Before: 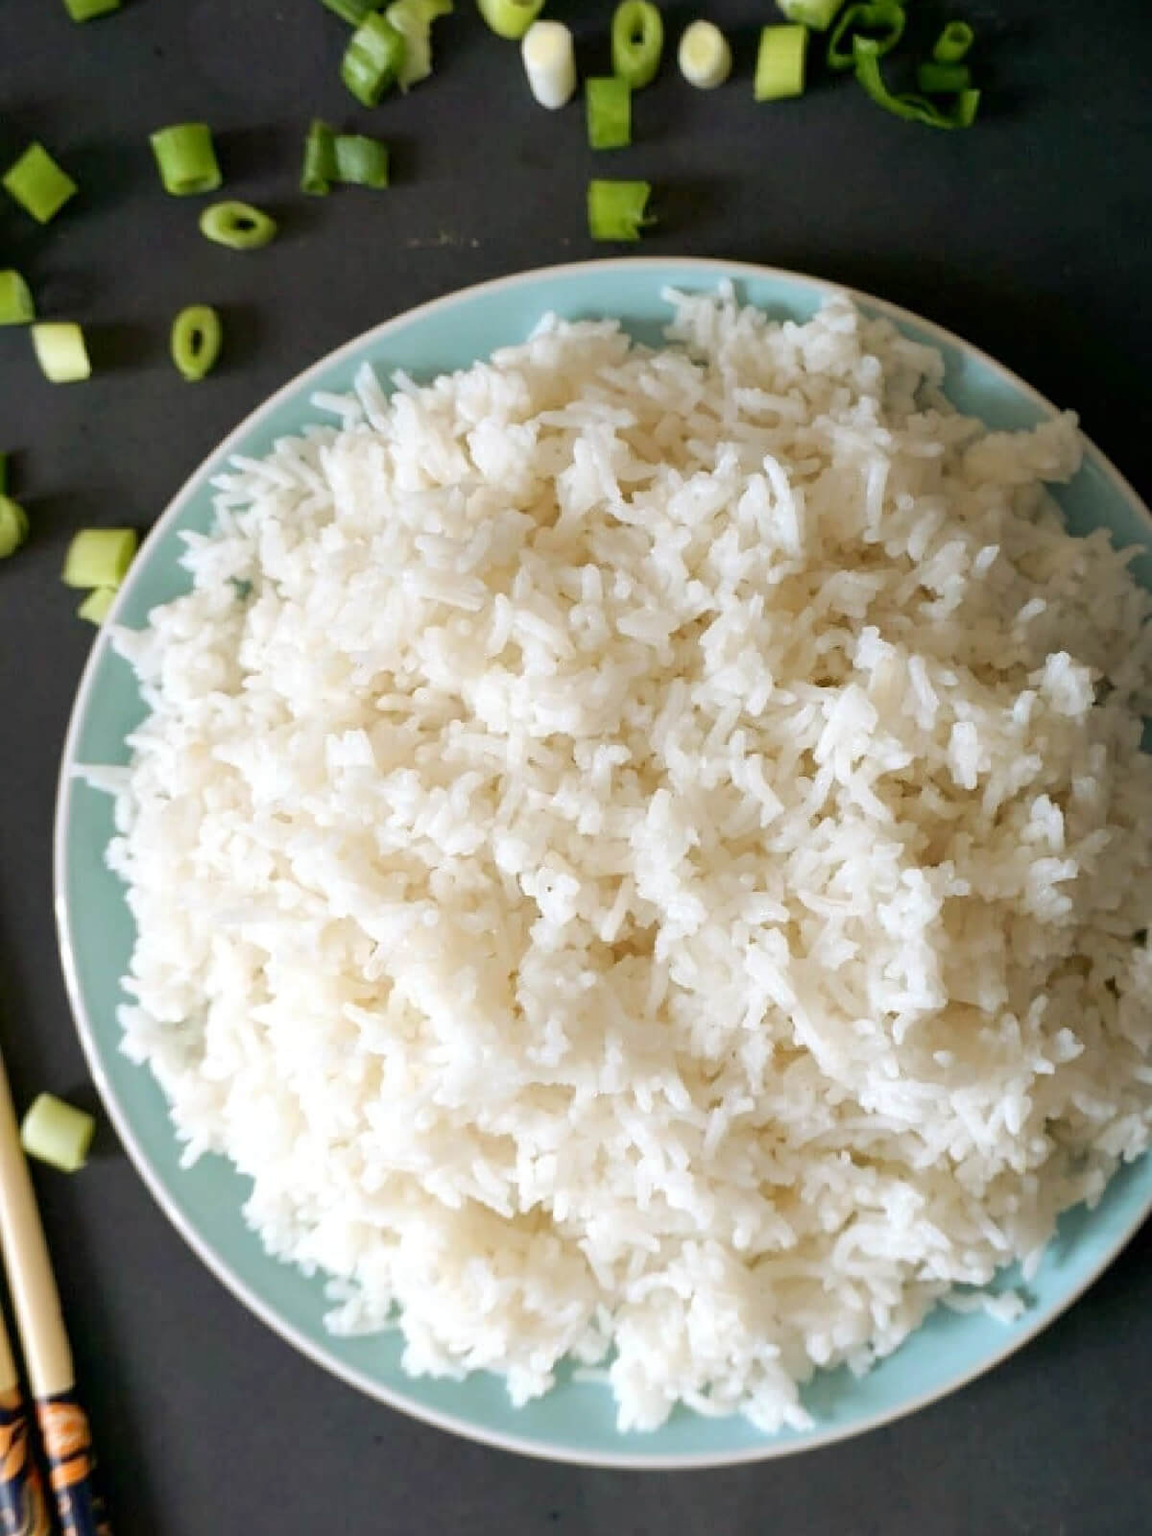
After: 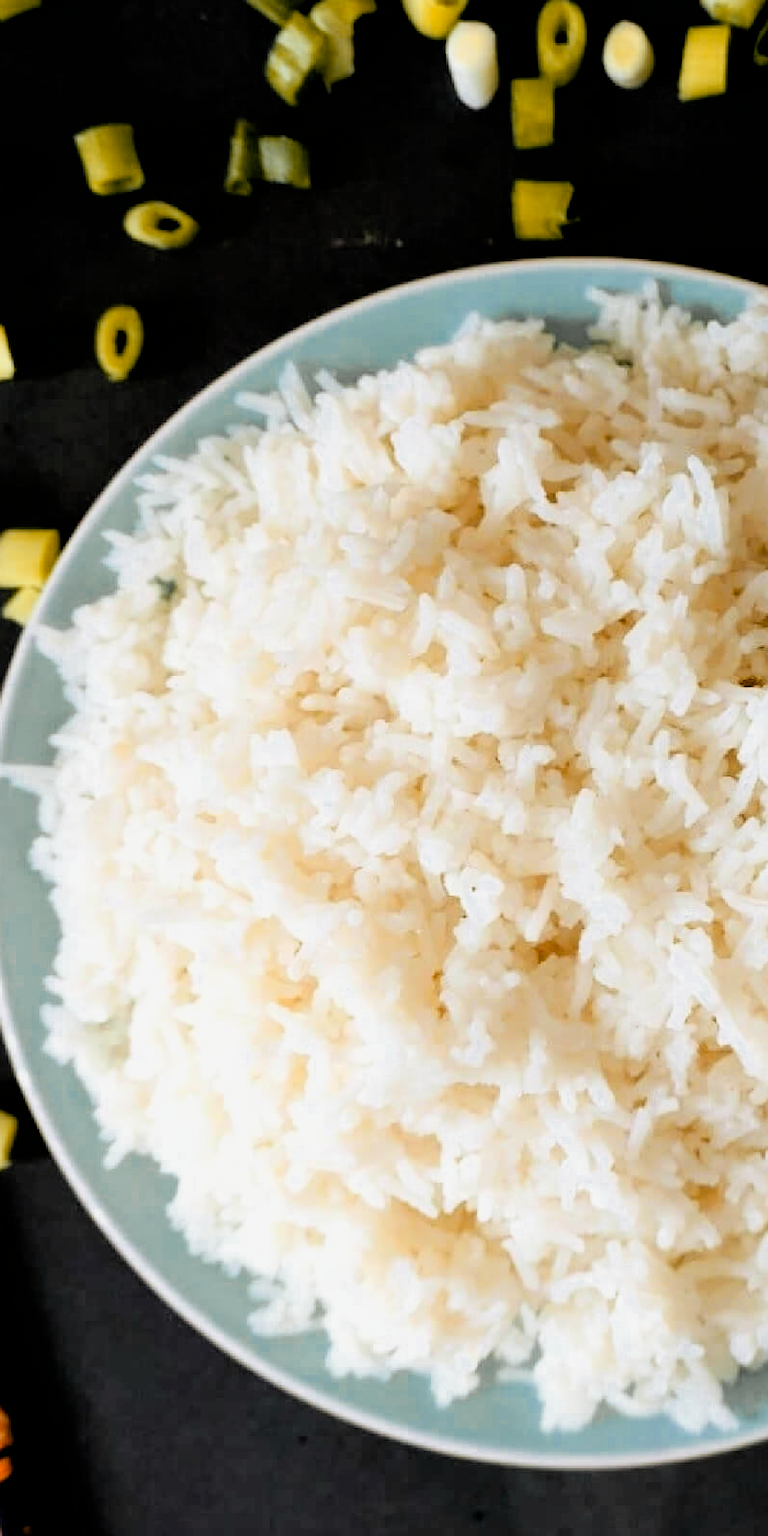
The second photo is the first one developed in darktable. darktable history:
exposure: black level correction 0.009, compensate highlight preservation false
filmic rgb: black relative exposure -4 EV, white relative exposure 3 EV, hardness 3.02, contrast 1.4
color zones: curves: ch0 [(0, 0.499) (0.143, 0.5) (0.286, 0.5) (0.429, 0.476) (0.571, 0.284) (0.714, 0.243) (0.857, 0.449) (1, 0.499)]; ch1 [(0, 0.532) (0.143, 0.645) (0.286, 0.696) (0.429, 0.211) (0.571, 0.504) (0.714, 0.493) (0.857, 0.495) (1, 0.532)]; ch2 [(0, 0.5) (0.143, 0.5) (0.286, 0.427) (0.429, 0.324) (0.571, 0.5) (0.714, 0.5) (0.857, 0.5) (1, 0.5)]
crop and rotate: left 6.617%, right 26.717%
